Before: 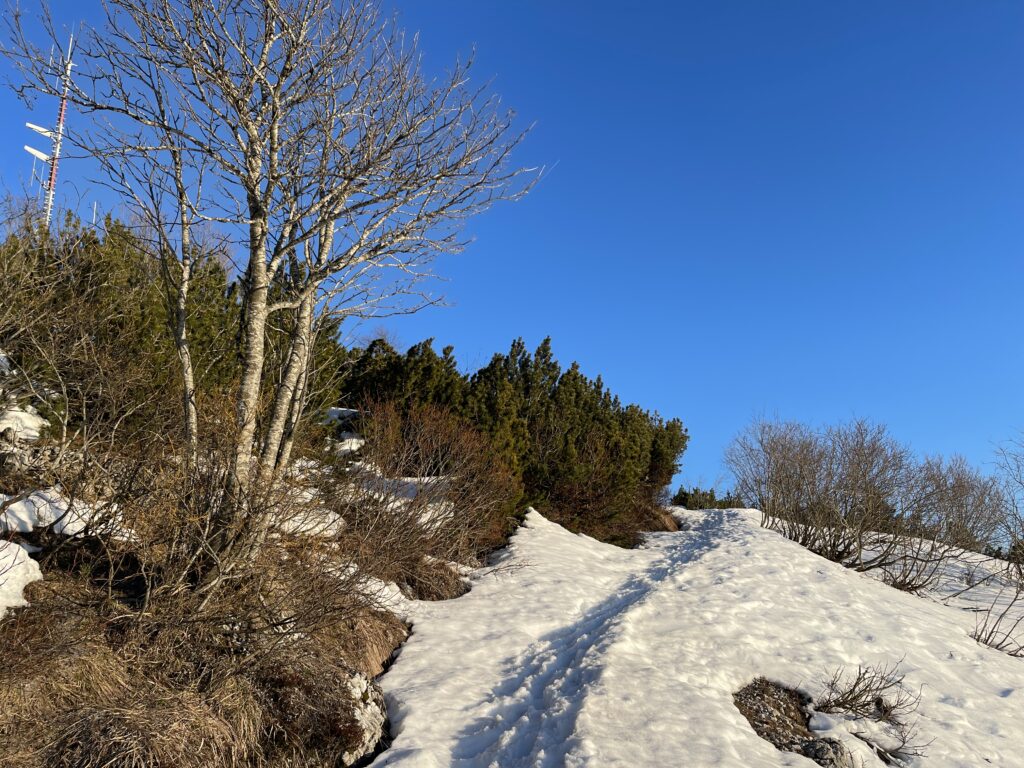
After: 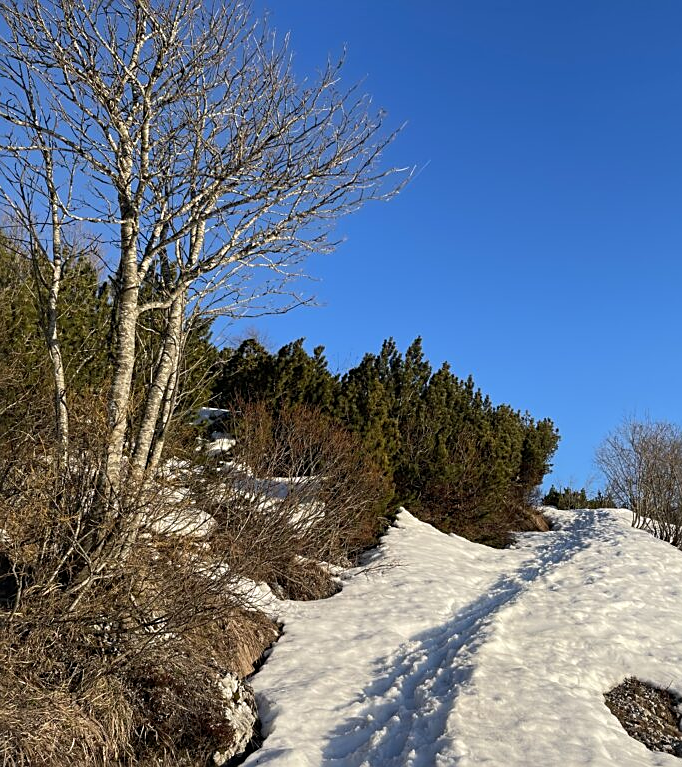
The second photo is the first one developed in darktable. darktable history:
crop and rotate: left 12.648%, right 20.685%
sharpen: on, module defaults
